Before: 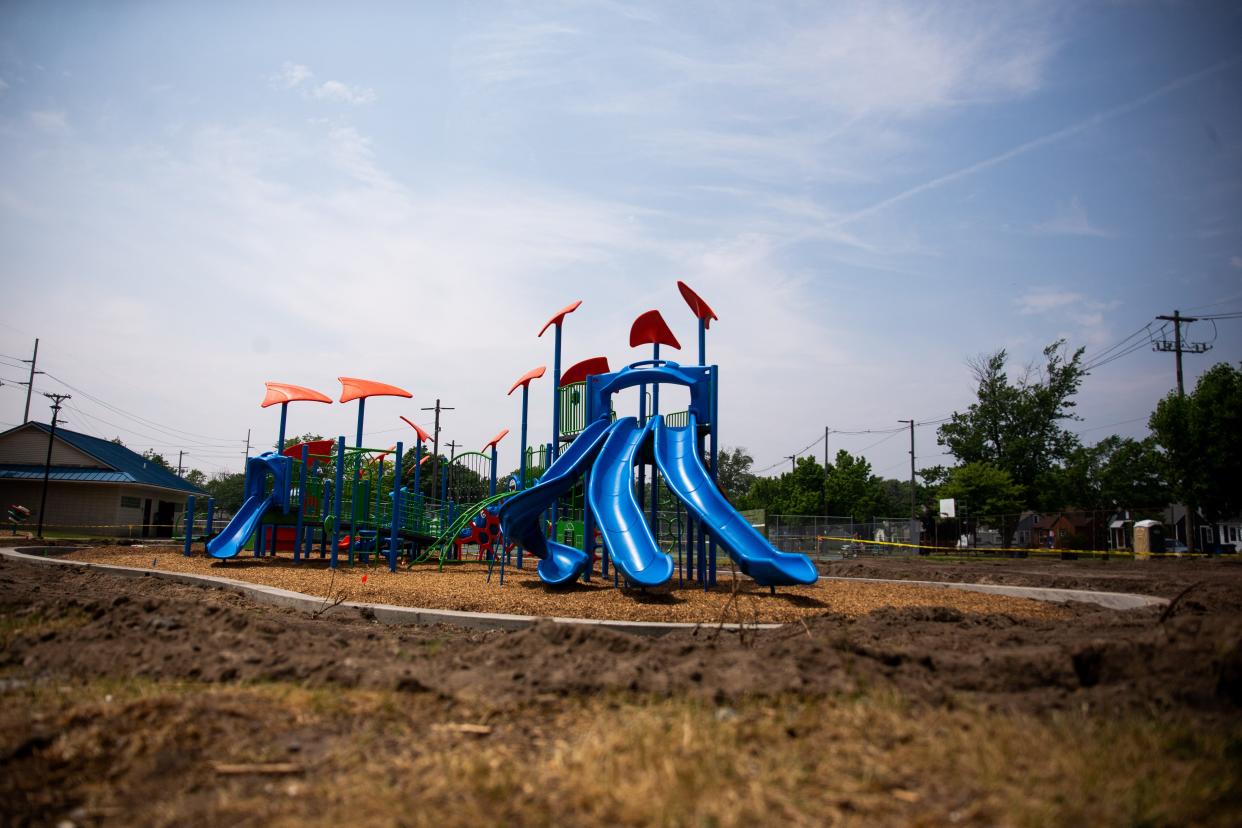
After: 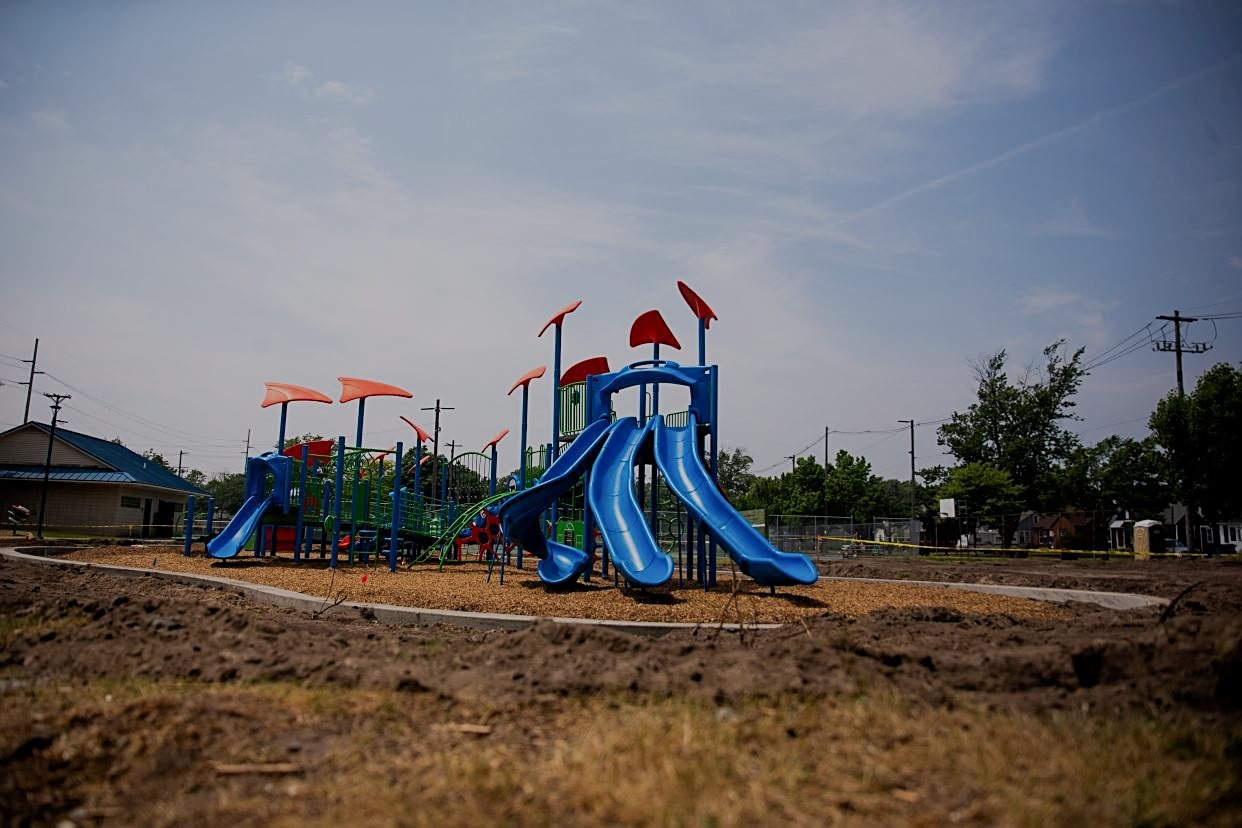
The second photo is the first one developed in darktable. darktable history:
filmic rgb: middle gray luminance 18.35%, black relative exposure -10.43 EV, white relative exposure 3.4 EV, target black luminance 0%, hardness 6.03, latitude 98.42%, contrast 0.838, shadows ↔ highlights balance 0.622%
shadows and highlights: radius 120.01, shadows 21.64, white point adjustment -9.64, highlights -14.5, soften with gaussian
sharpen: on, module defaults
